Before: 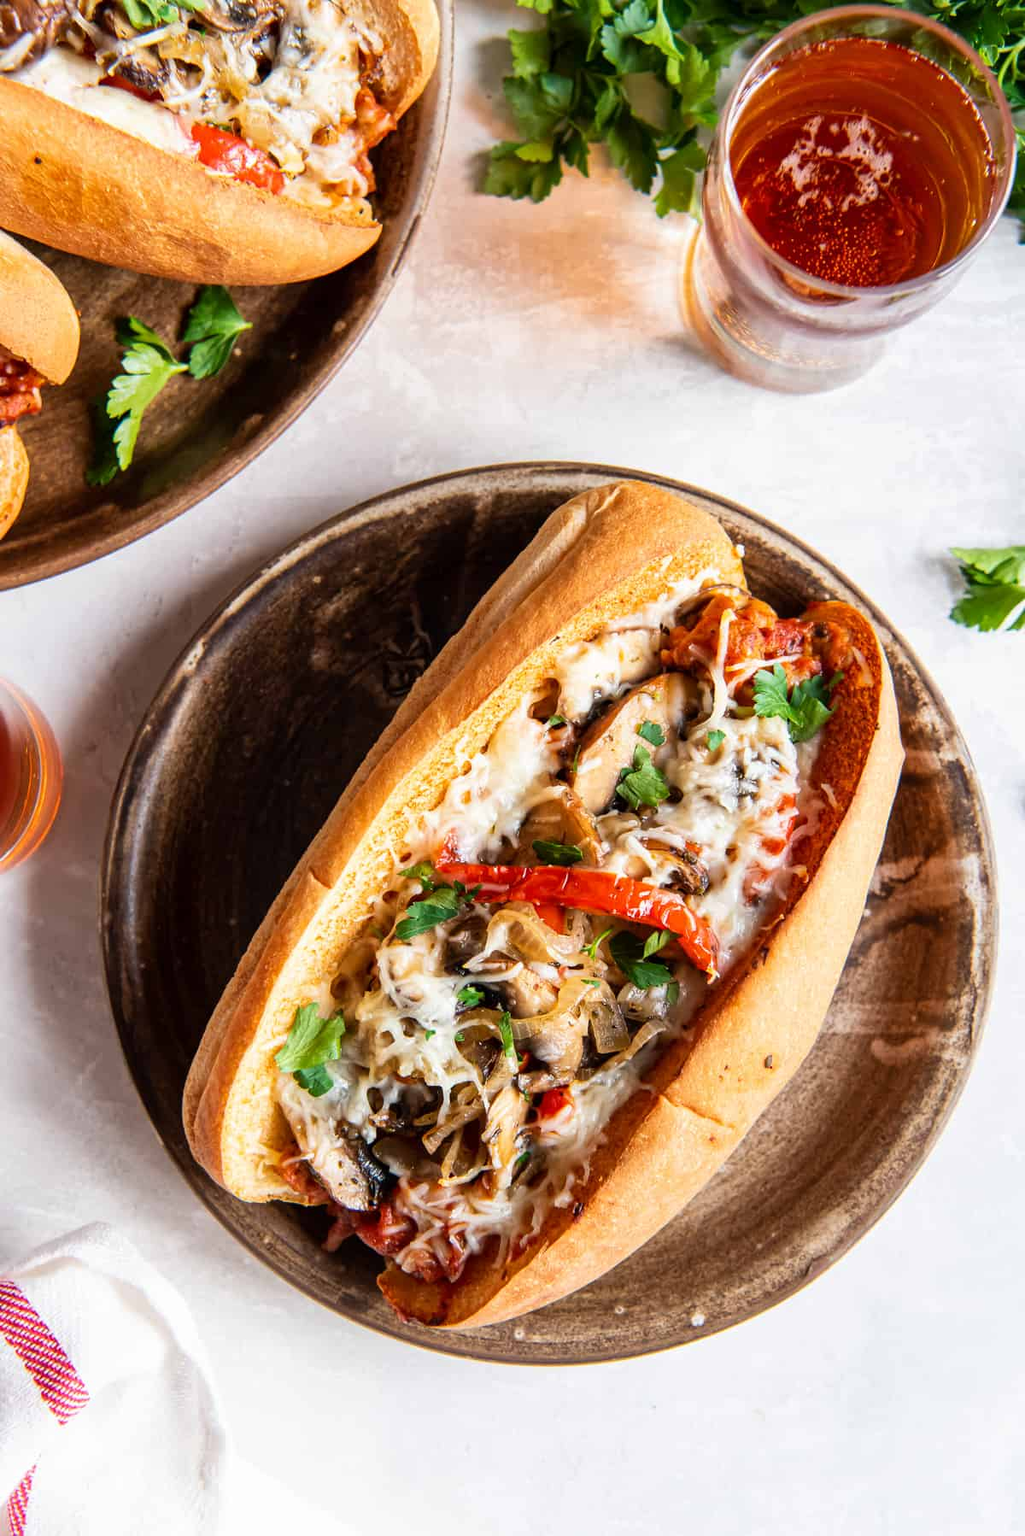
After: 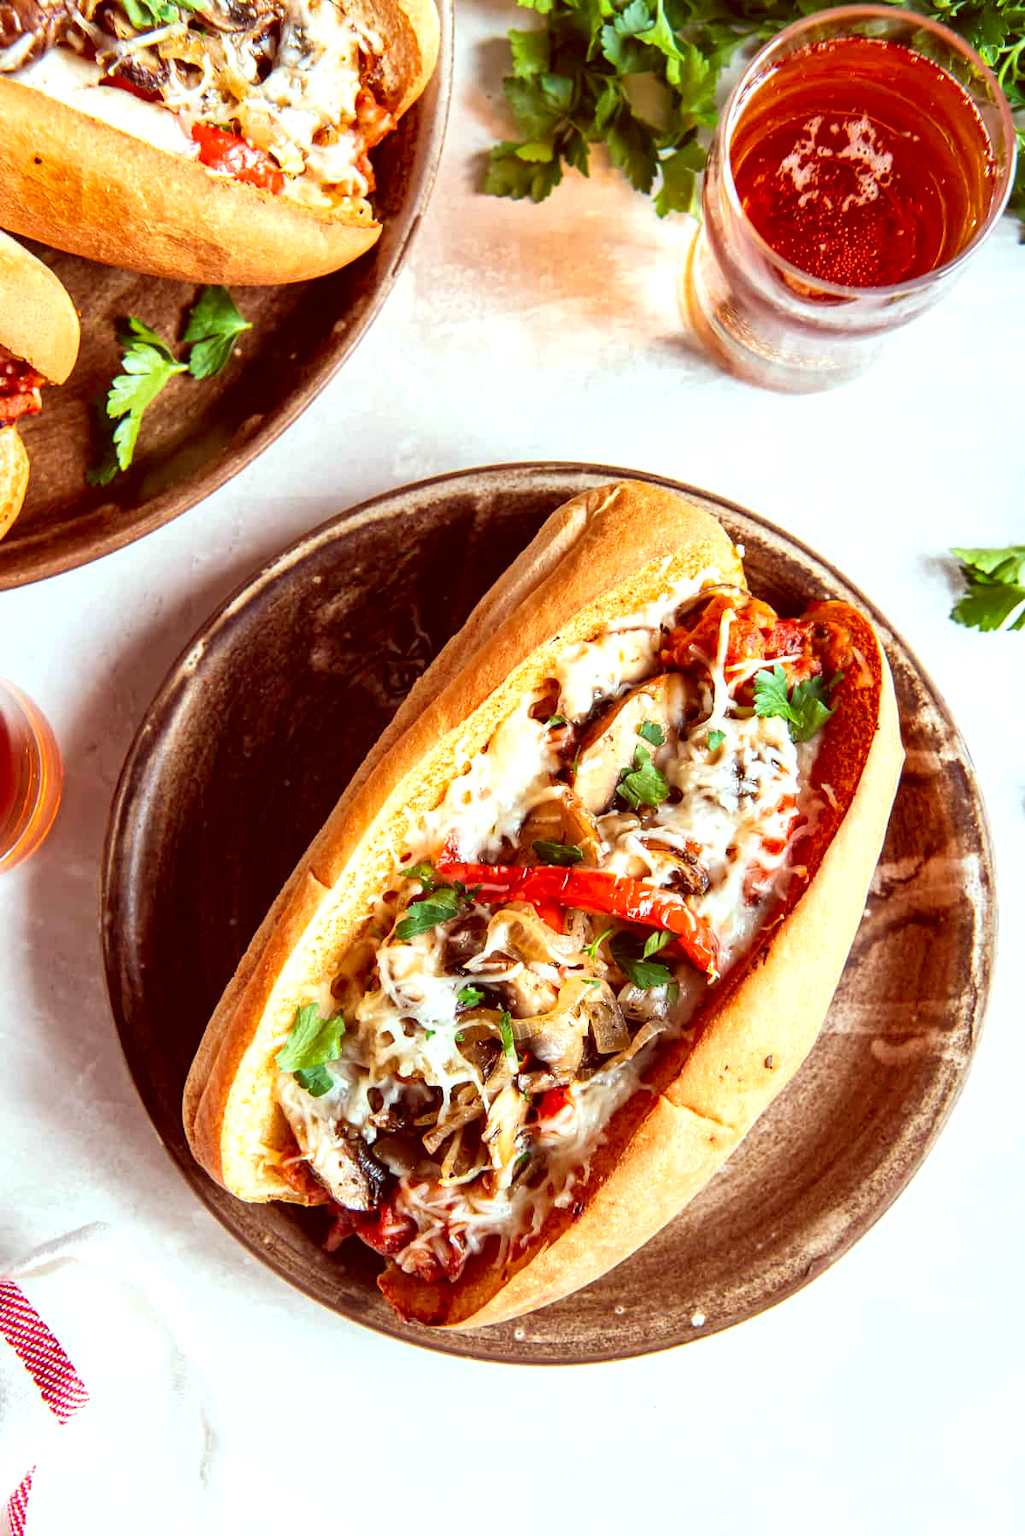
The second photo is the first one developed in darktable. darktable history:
shadows and highlights: shadows 37.27, highlights -28.18, soften with gaussian
exposure: black level correction 0, exposure 0.4 EV, compensate exposure bias true, compensate highlight preservation false
color correction: highlights a* -7.23, highlights b* -0.161, shadows a* 20.08, shadows b* 11.73
